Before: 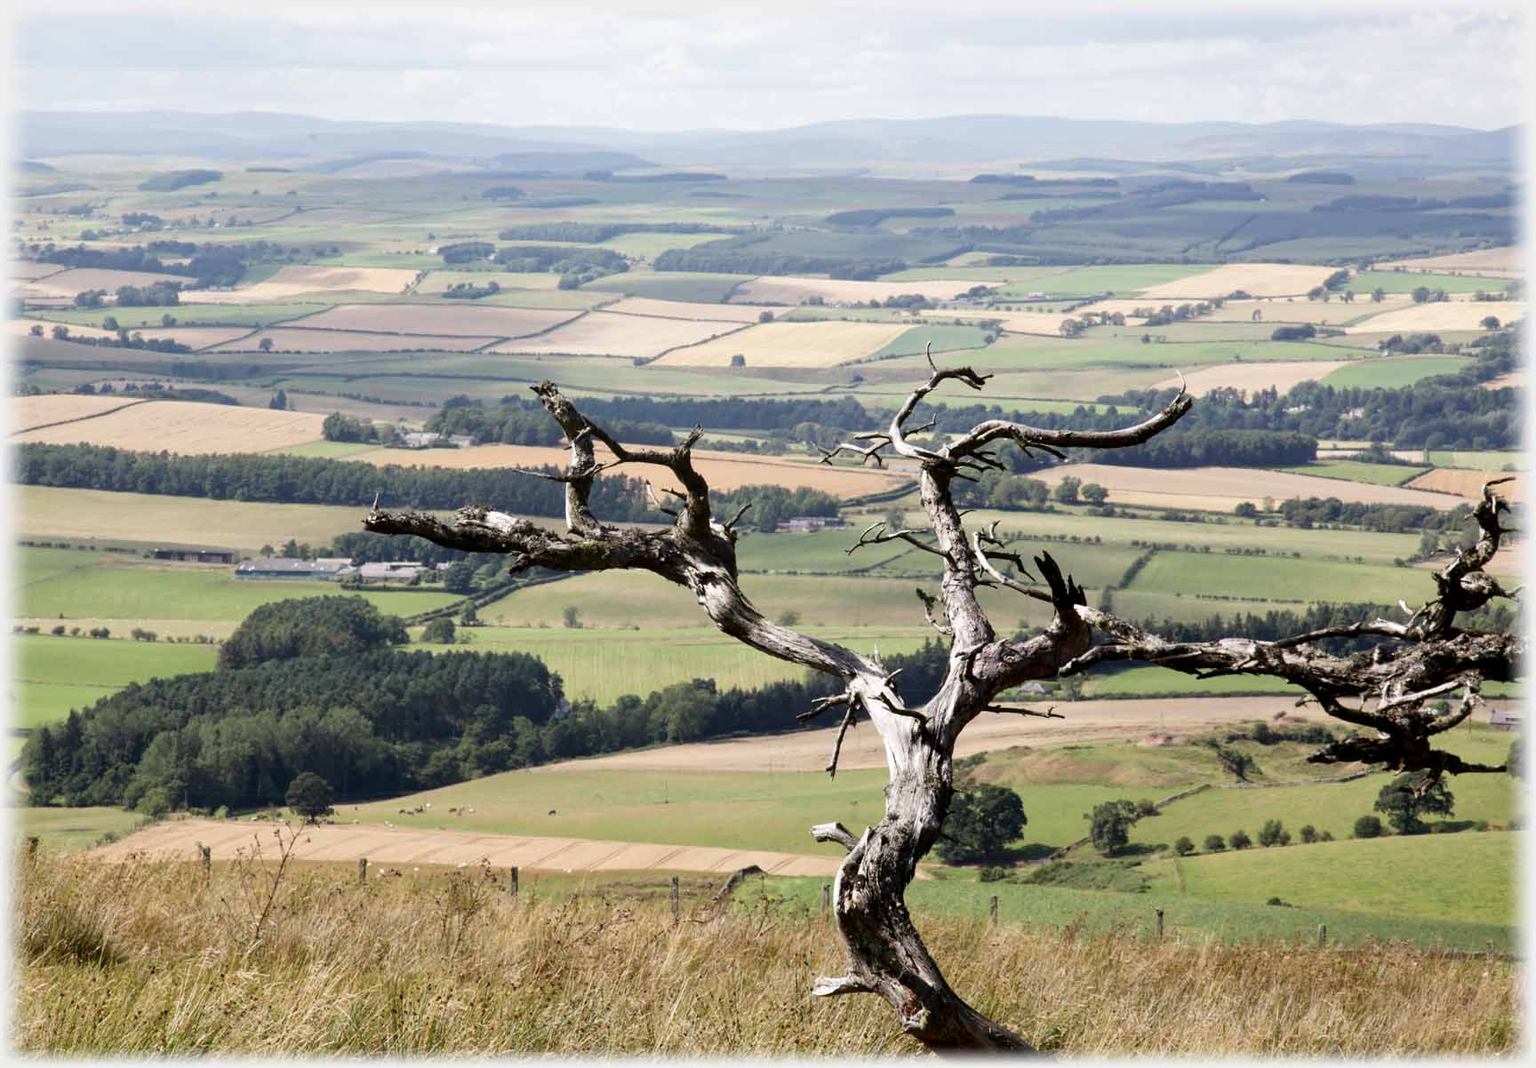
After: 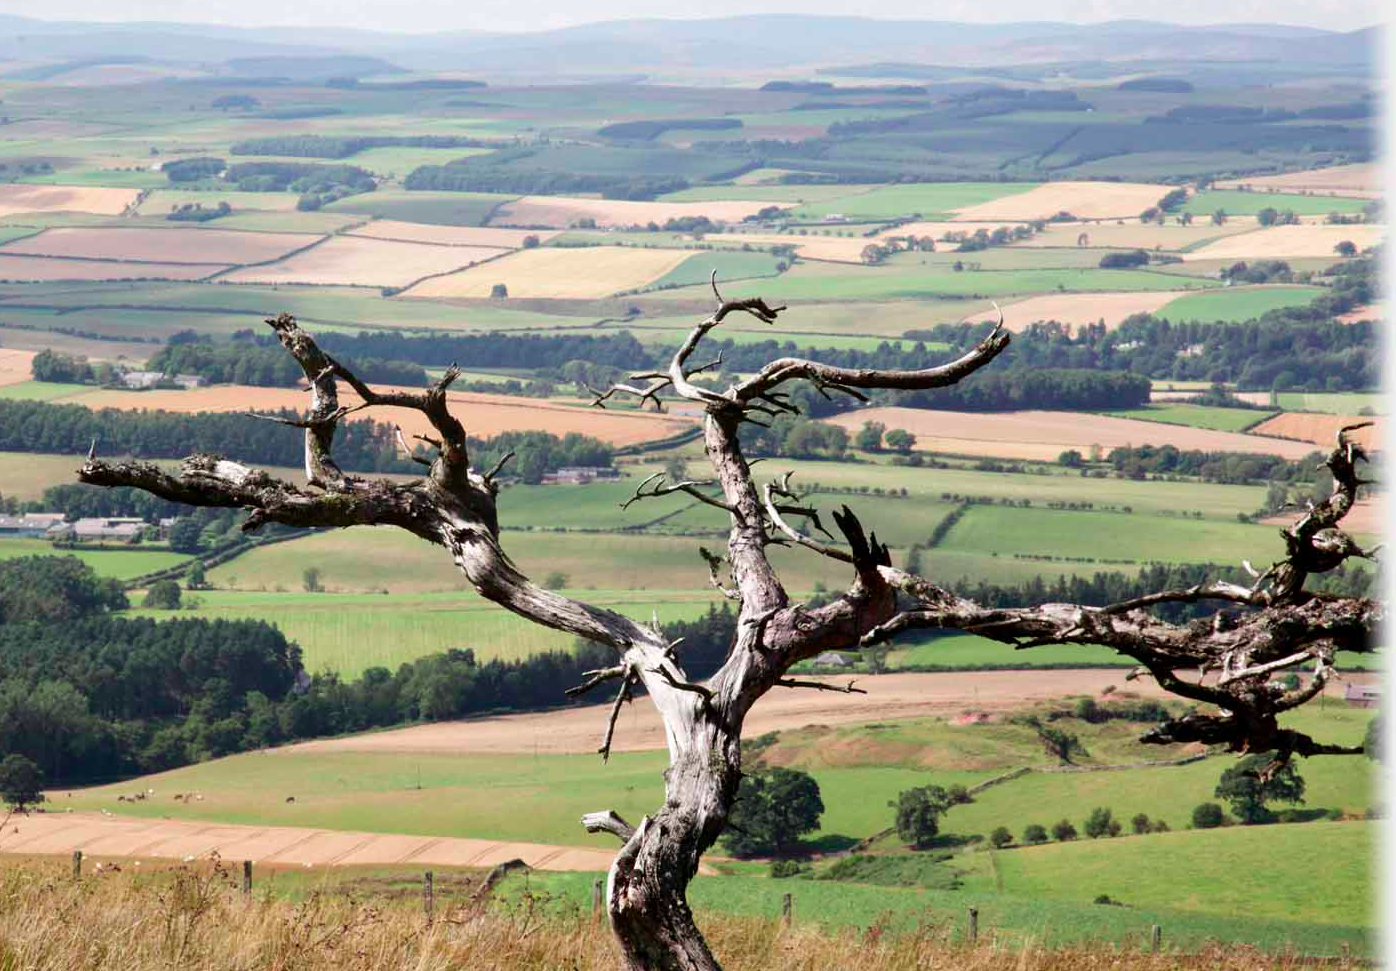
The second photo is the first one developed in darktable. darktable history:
color contrast: green-magenta contrast 1.73, blue-yellow contrast 1.15
crop: left 19.159%, top 9.58%, bottom 9.58%
